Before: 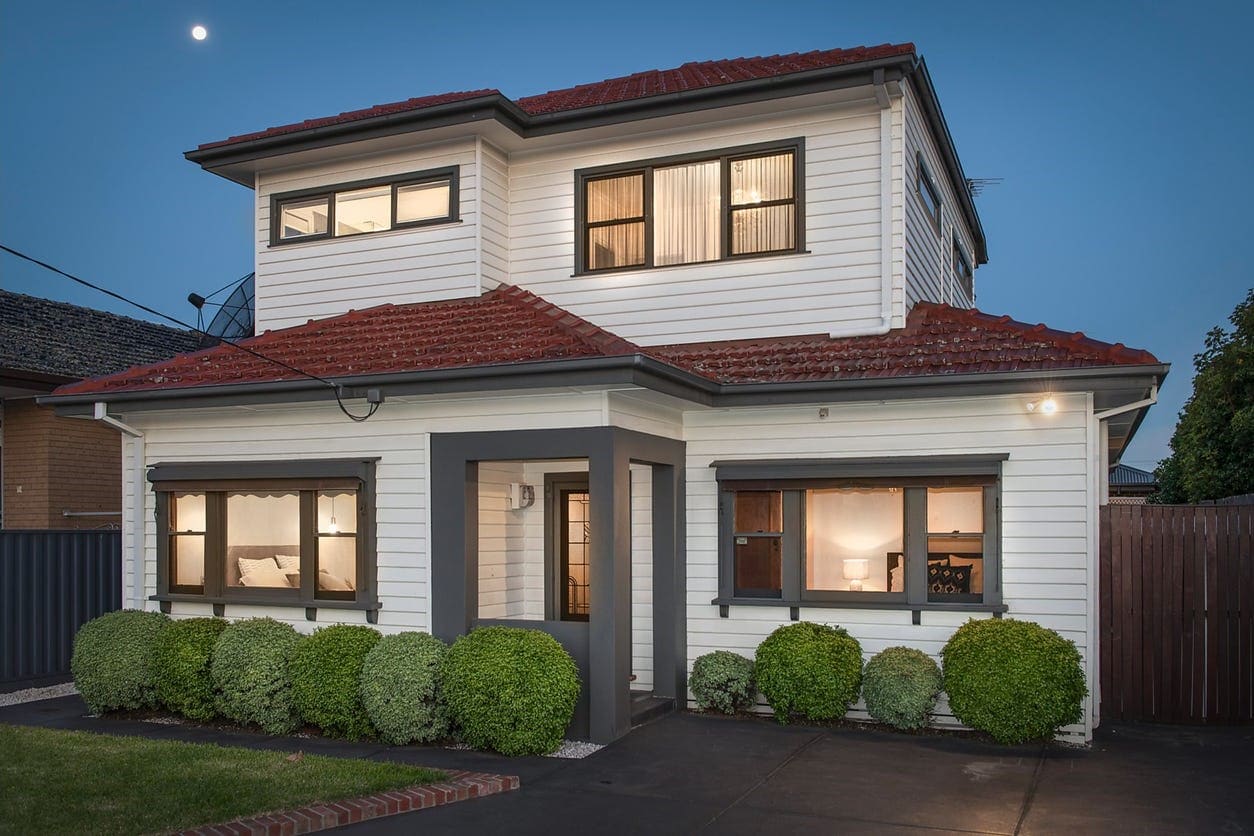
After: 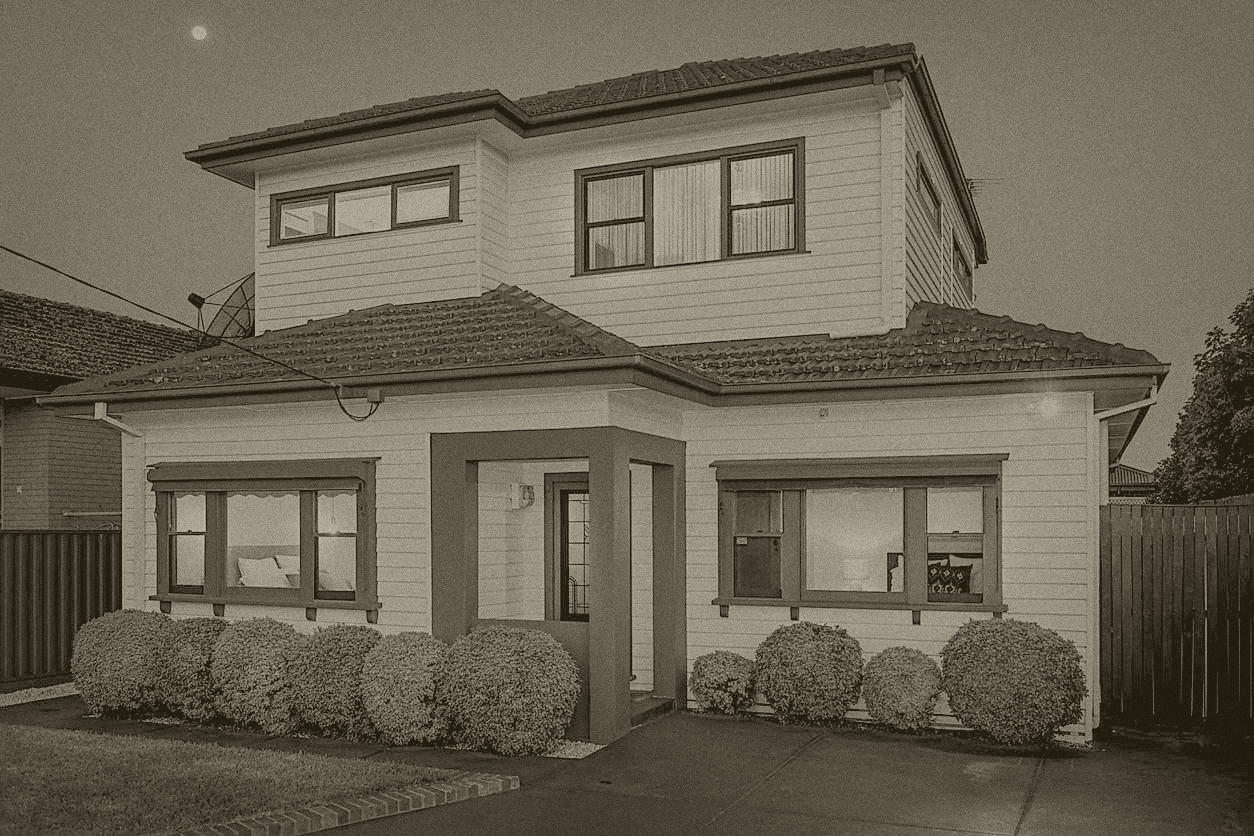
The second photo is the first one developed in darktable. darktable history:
tone curve: curves: ch0 [(0, 0.013) (0.036, 0.035) (0.274, 0.288) (0.504, 0.536) (0.844, 0.84) (1, 0.97)]; ch1 [(0, 0) (0.389, 0.403) (0.462, 0.48) (0.499, 0.5) (0.524, 0.529) (0.567, 0.603) (0.626, 0.651) (0.749, 0.781) (1, 1)]; ch2 [(0, 0) (0.464, 0.478) (0.5, 0.501) (0.533, 0.539) (0.599, 0.6) (0.704, 0.732) (1, 1)], color space Lab, independent channels, preserve colors none
levels: levels [0.093, 0.434, 0.988]
grain: coarseness 8.68 ISO, strength 31.94%
colorize: hue 41.44°, saturation 22%, source mix 60%, lightness 10.61%
sharpen: on, module defaults
